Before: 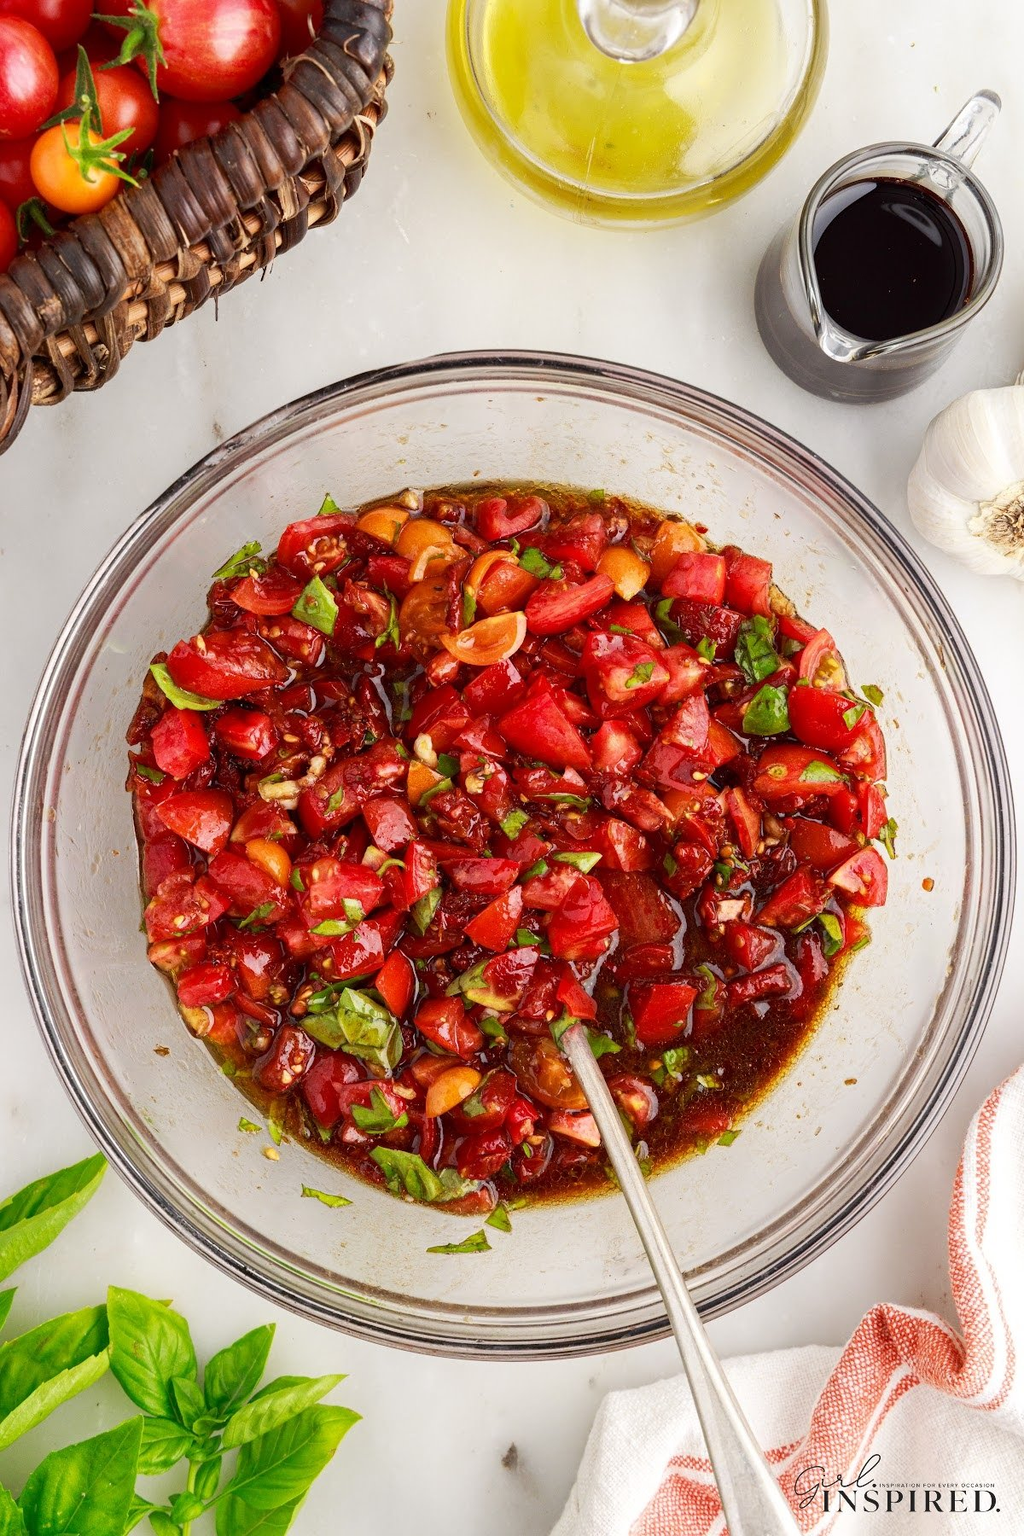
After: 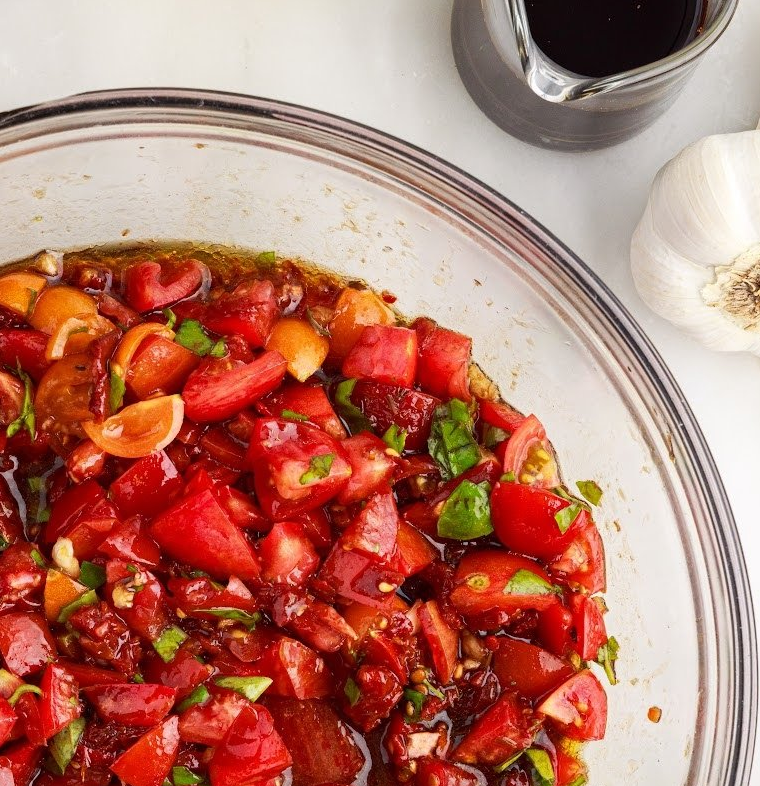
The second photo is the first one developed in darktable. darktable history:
crop: left 36.111%, top 17.924%, right 0.53%, bottom 38.404%
